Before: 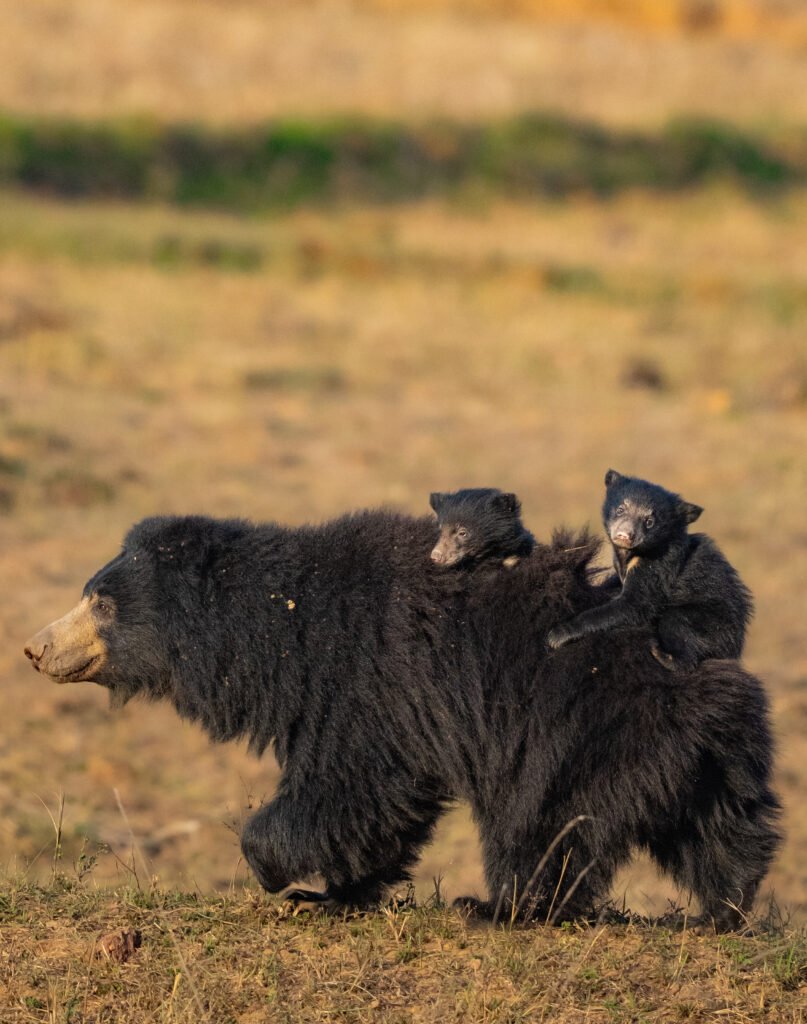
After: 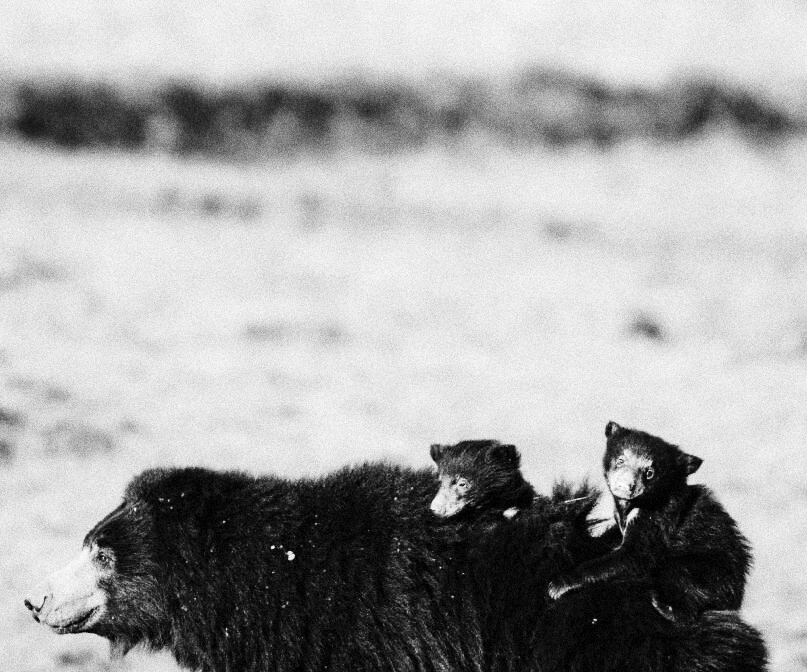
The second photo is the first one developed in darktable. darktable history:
contrast brightness saturation: contrast 0.28
crop and rotate: top 4.848%, bottom 29.503%
grain: coarseness 14.49 ISO, strength 48.04%, mid-tones bias 35%
color balance rgb: perceptual saturation grading › global saturation 25%, perceptual brilliance grading › mid-tones 10%, perceptual brilliance grading › shadows 15%, global vibrance 20%
monochrome: a -6.99, b 35.61, size 1.4
velvia: strength 29%
base curve: curves: ch0 [(0, 0) (0.04, 0.03) (0.133, 0.232) (0.448, 0.748) (0.843, 0.968) (1, 1)], preserve colors none
